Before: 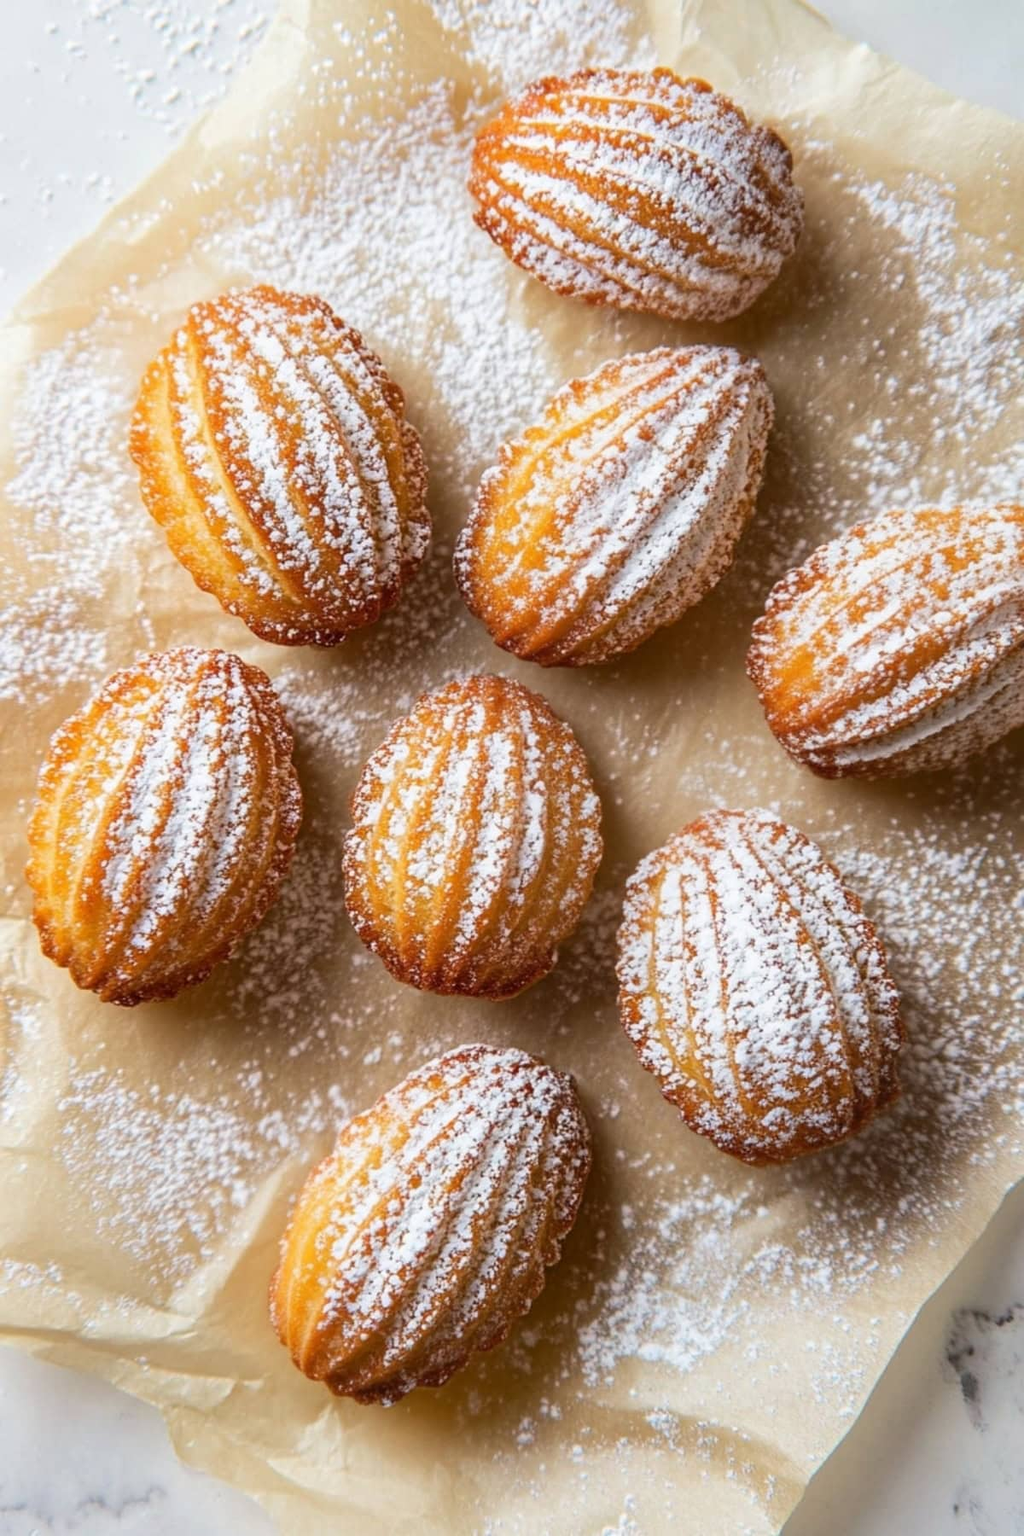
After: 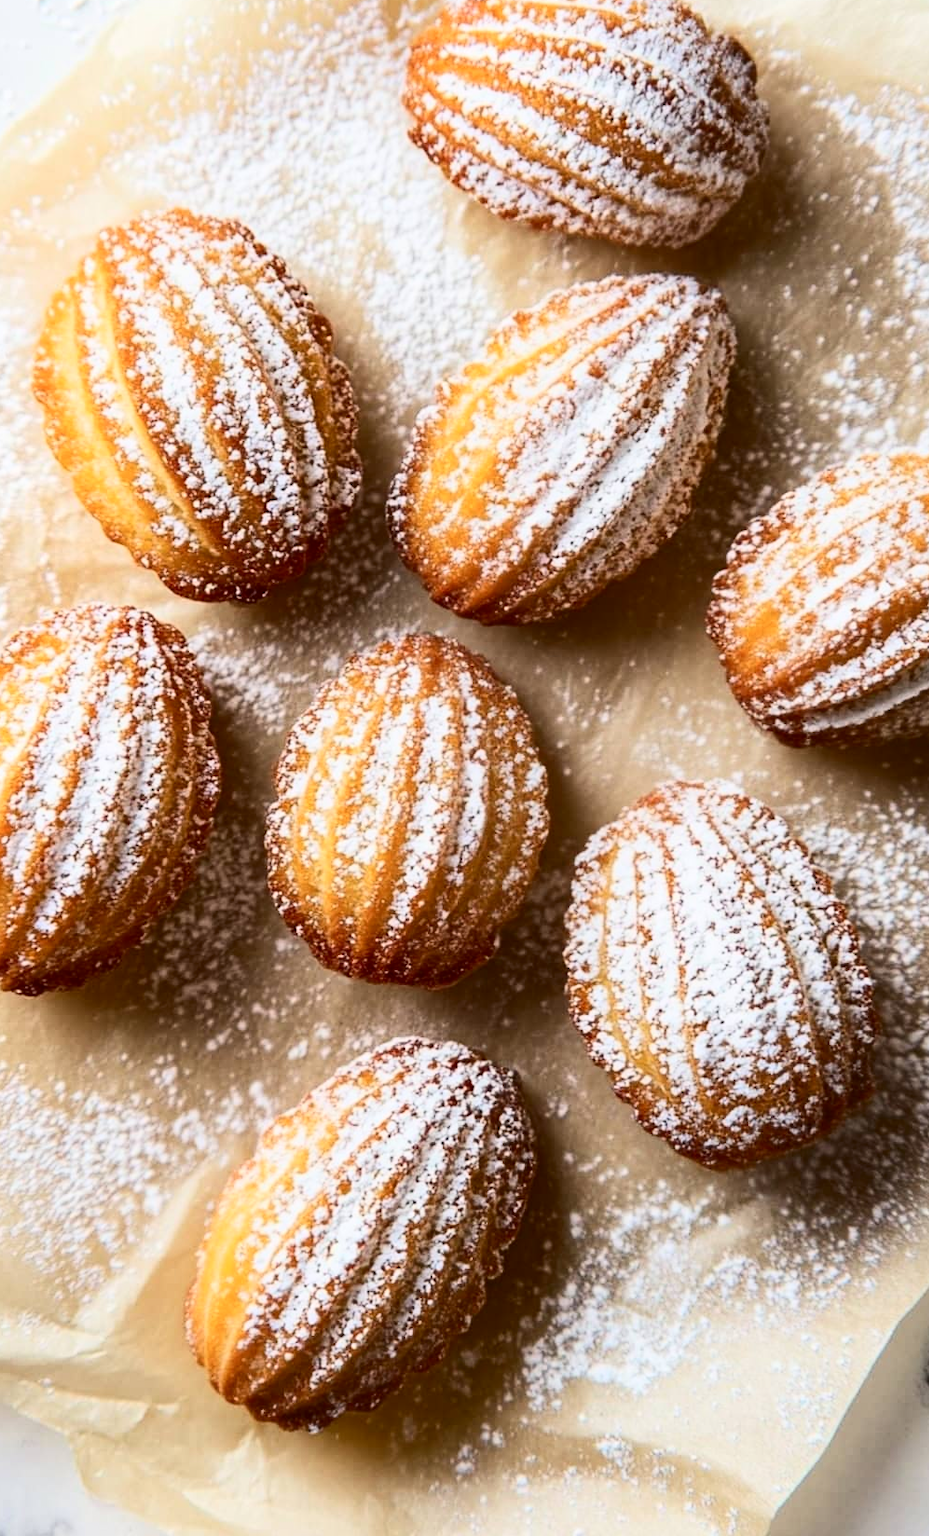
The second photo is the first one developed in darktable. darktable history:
crop: left 9.76%, top 6.212%, right 7.134%, bottom 2.098%
contrast brightness saturation: contrast 0.274
local contrast: mode bilateral grid, contrast 99, coarseness 100, detail 92%, midtone range 0.2
